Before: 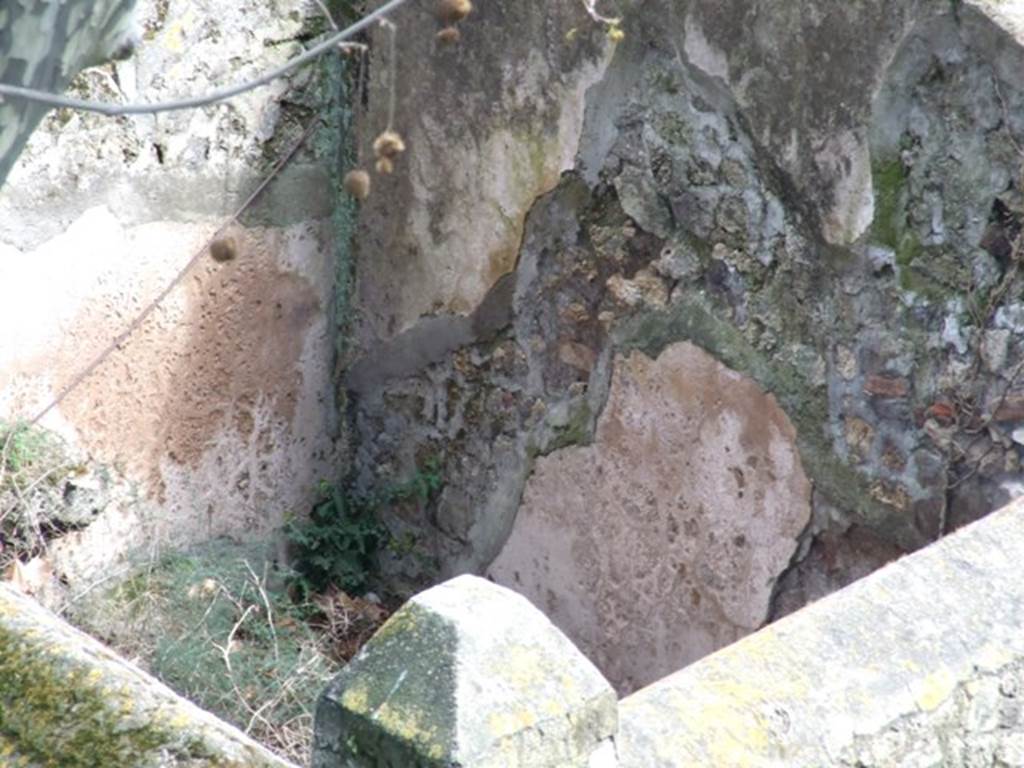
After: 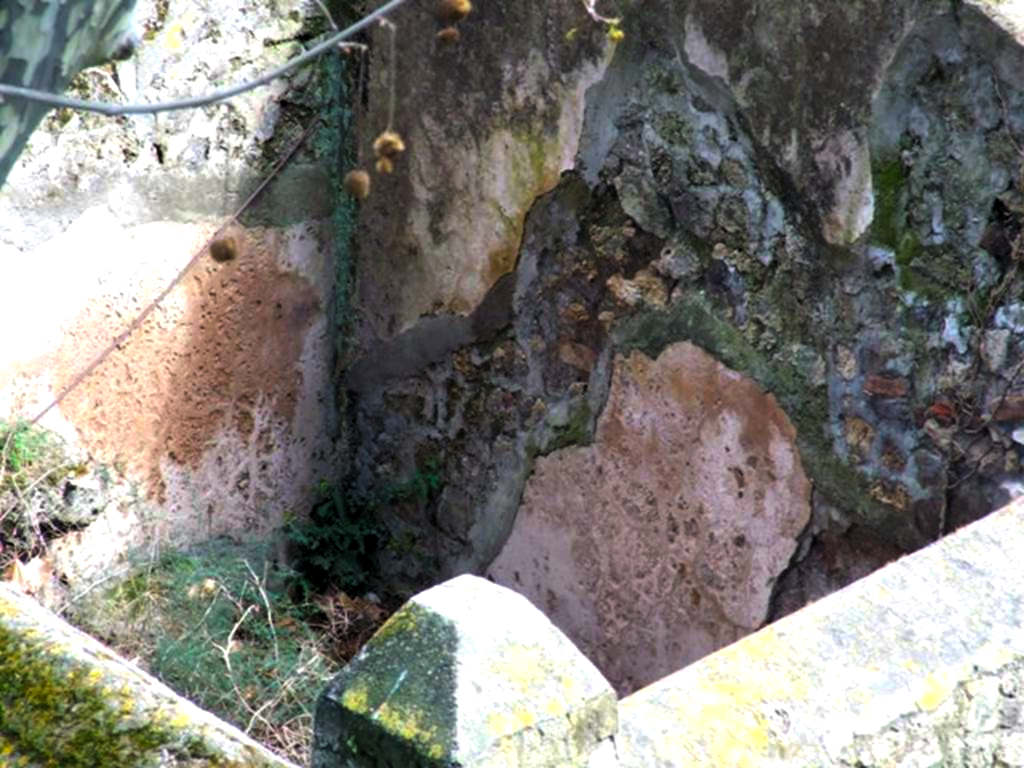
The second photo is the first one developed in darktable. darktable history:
color correction: saturation 2.15
levels: levels [0.101, 0.578, 0.953]
